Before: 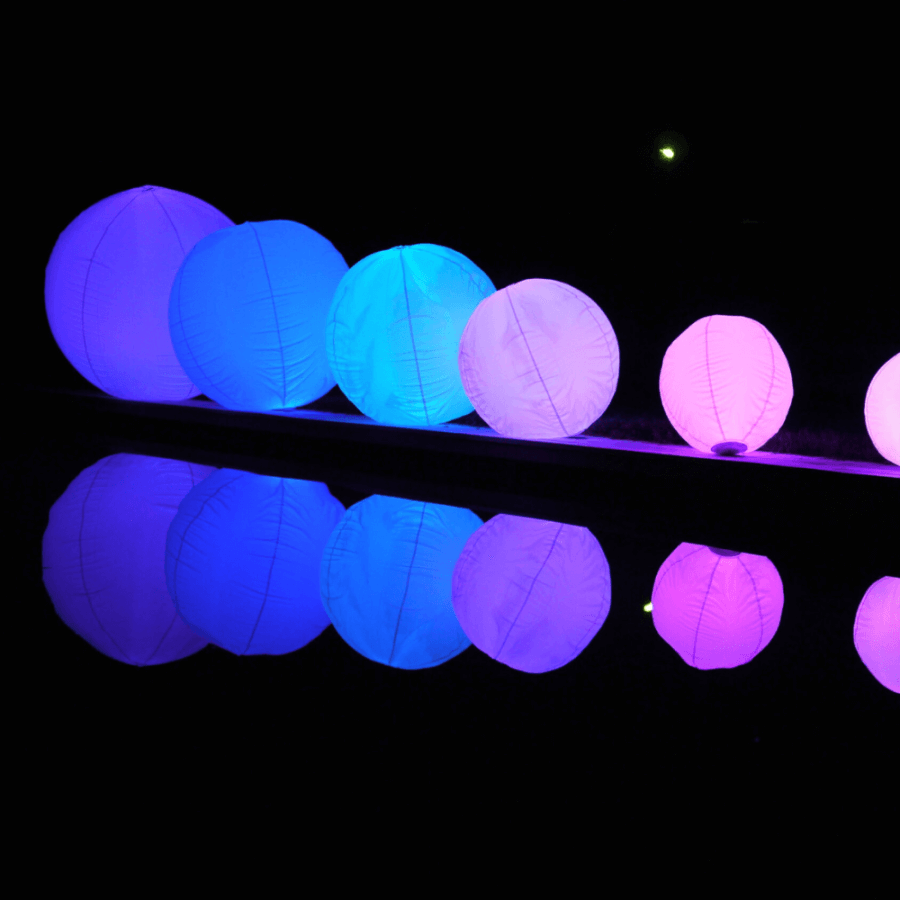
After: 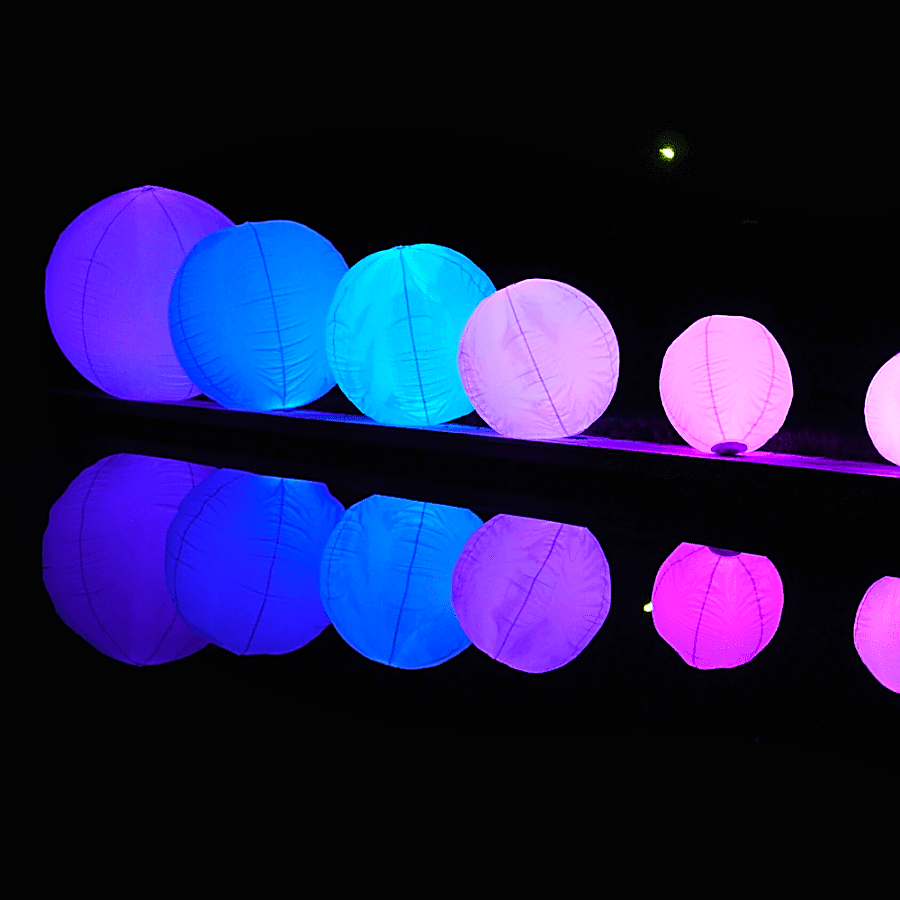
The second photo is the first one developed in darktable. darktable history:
shadows and highlights: radius 169.82, shadows 27.2, white point adjustment 3.05, highlights -68.55, soften with gaussian
color balance rgb: perceptual saturation grading › global saturation 29.438%
sharpen: radius 1.388, amount 1.252, threshold 0.604
